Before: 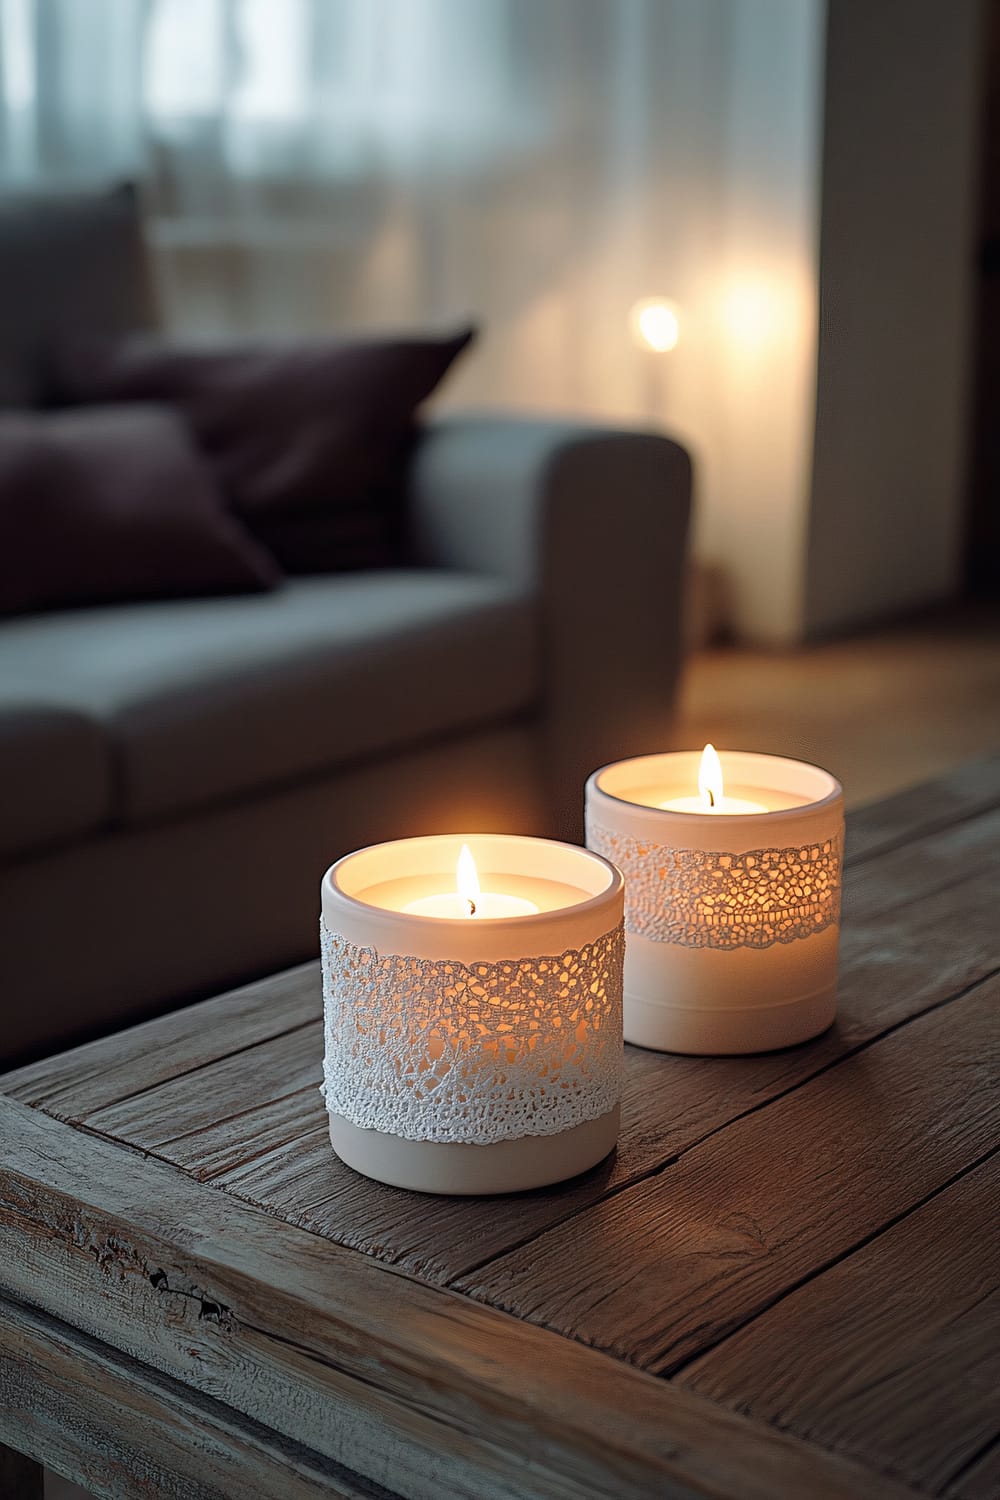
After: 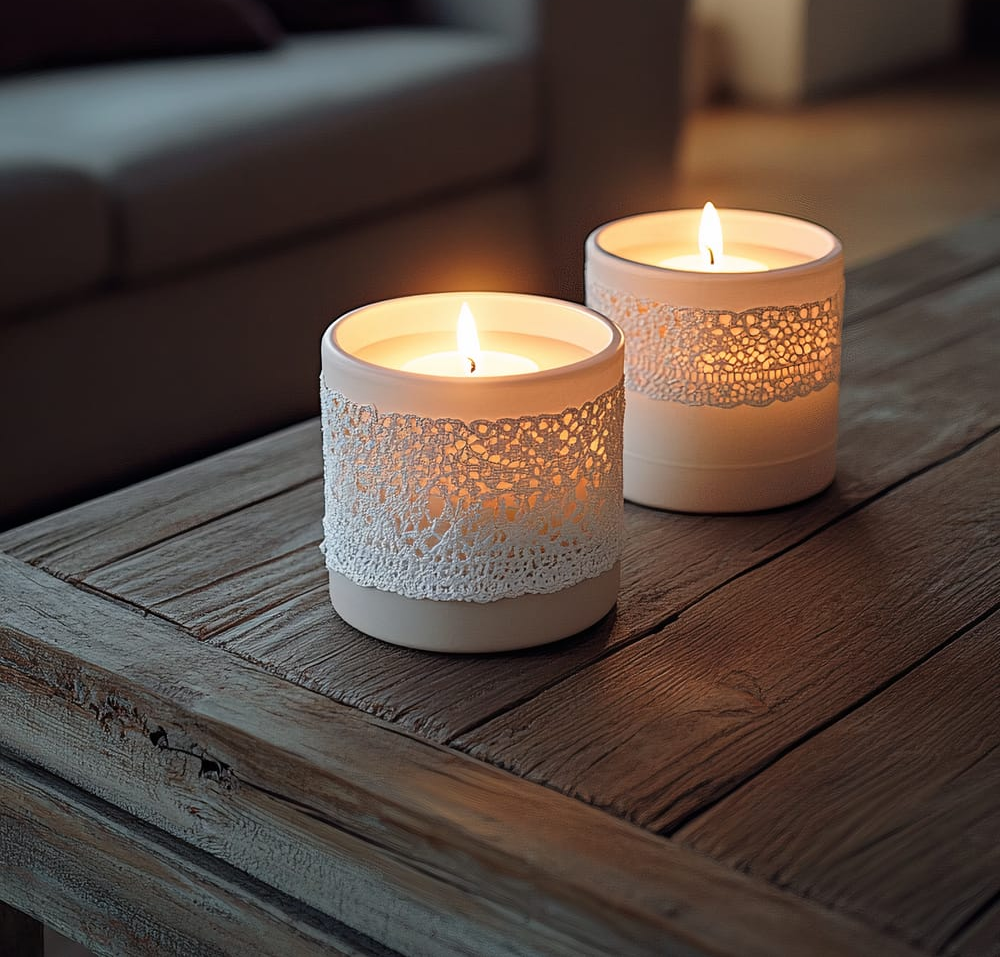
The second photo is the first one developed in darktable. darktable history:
crop and rotate: top 36.193%
